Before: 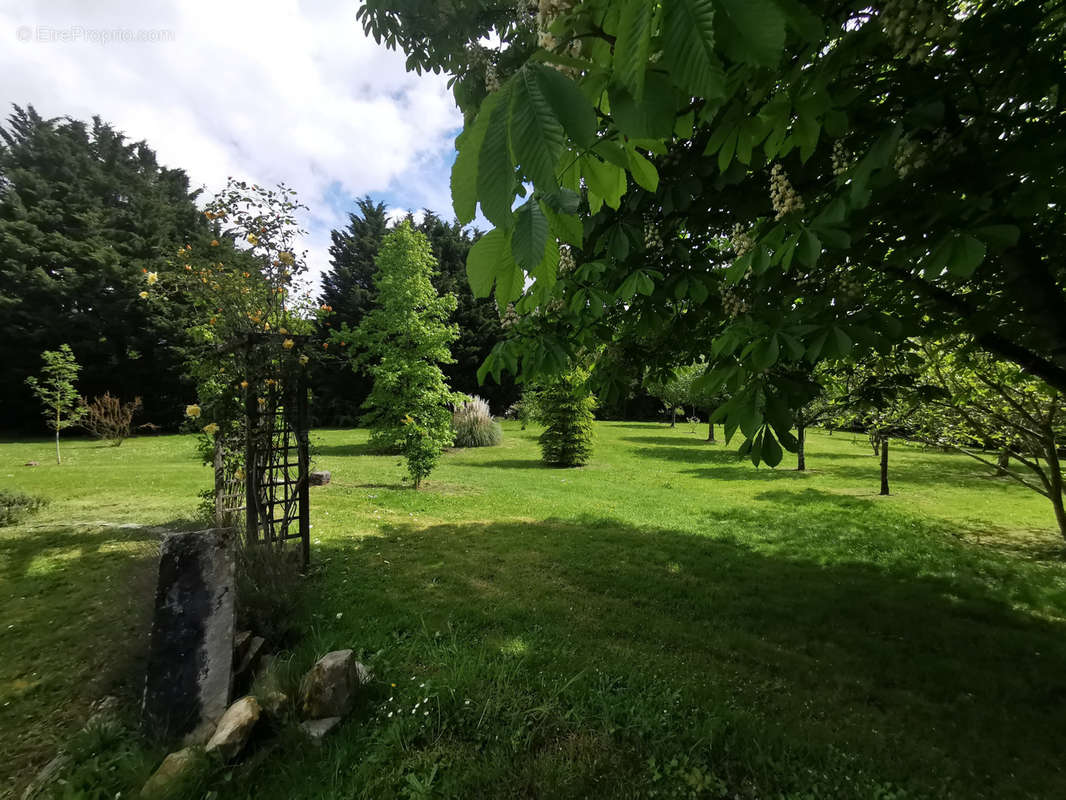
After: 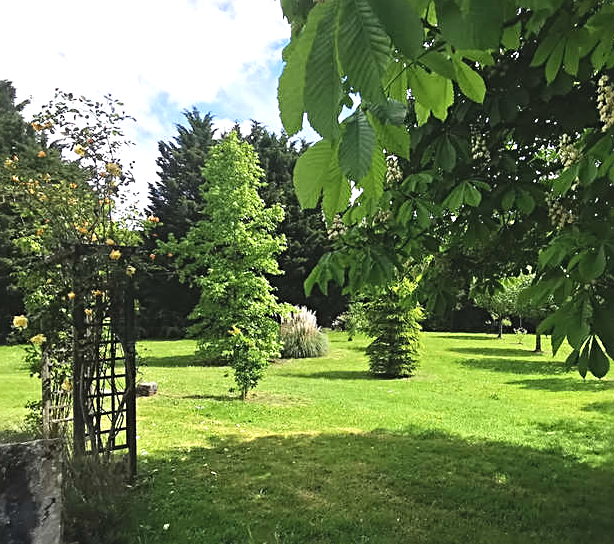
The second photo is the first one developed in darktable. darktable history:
tone equalizer: -8 EV -0.001 EV, -7 EV 0.004 EV, -6 EV -0.042 EV, -5 EV 0.018 EV, -4 EV -0.012 EV, -3 EV 0.04 EV, -2 EV -0.069 EV, -1 EV -0.278 EV, +0 EV -0.563 EV, edges refinement/feathering 500, mask exposure compensation -1.57 EV, preserve details guided filter
crop: left 16.243%, top 11.228%, right 26.095%, bottom 20.688%
exposure: black level correction -0.005, exposure 1.003 EV, compensate highlight preservation false
sharpen: radius 2.772
